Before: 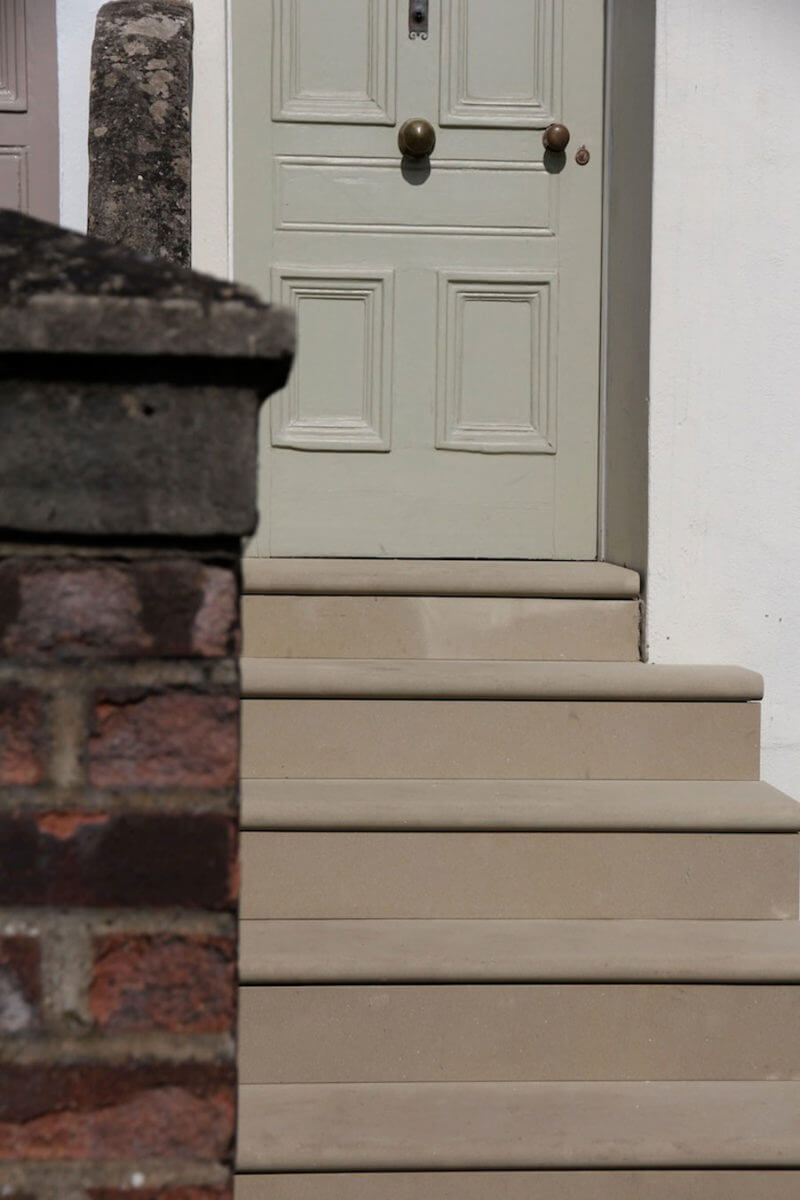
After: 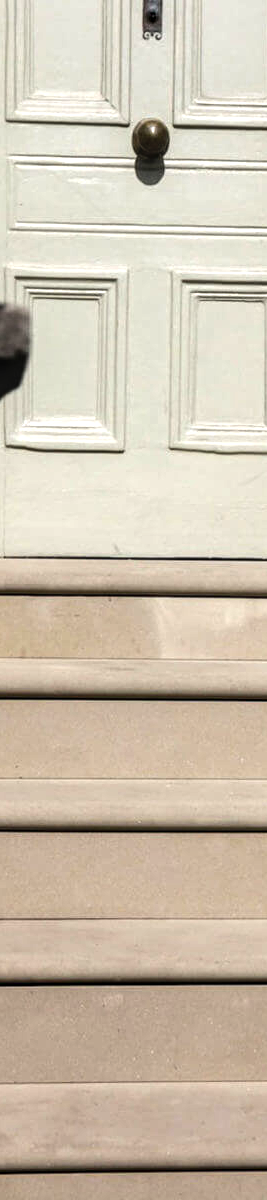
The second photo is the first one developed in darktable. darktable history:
crop: left 33.275%, right 33.293%
exposure: black level correction 0, exposure 0.498 EV, compensate highlight preservation false
local contrast: detail 130%
tone equalizer: -8 EV -0.717 EV, -7 EV -0.72 EV, -6 EV -0.611 EV, -5 EV -0.401 EV, -3 EV 0.388 EV, -2 EV 0.6 EV, -1 EV 0.687 EV, +0 EV 0.752 EV, edges refinement/feathering 500, mask exposure compensation -1.57 EV, preserve details no
